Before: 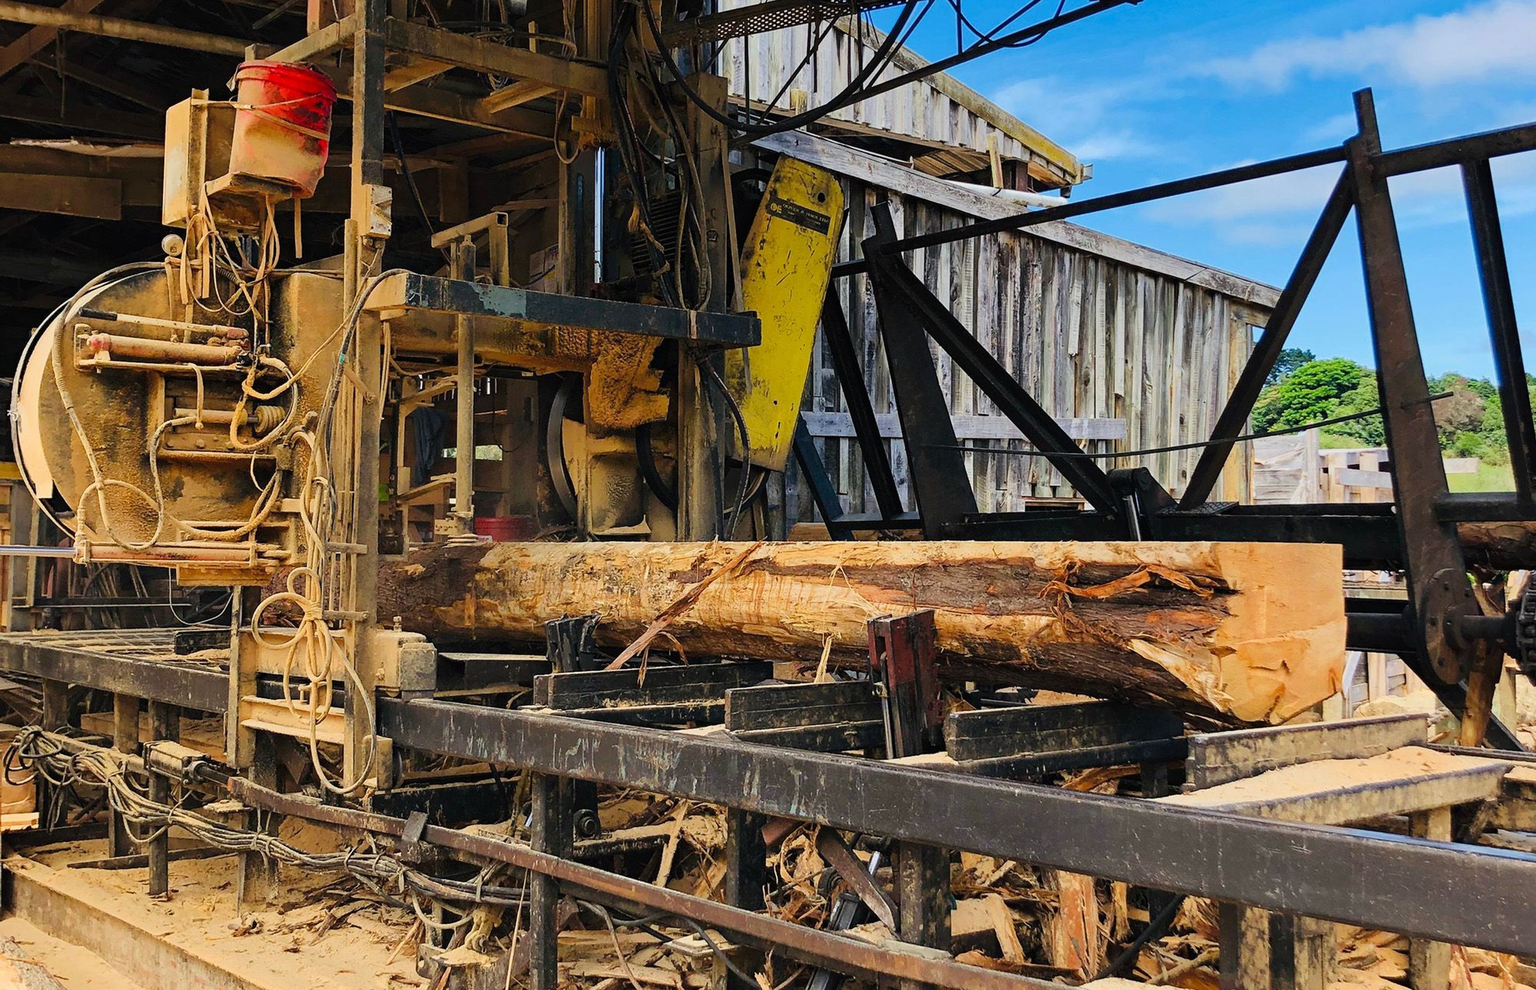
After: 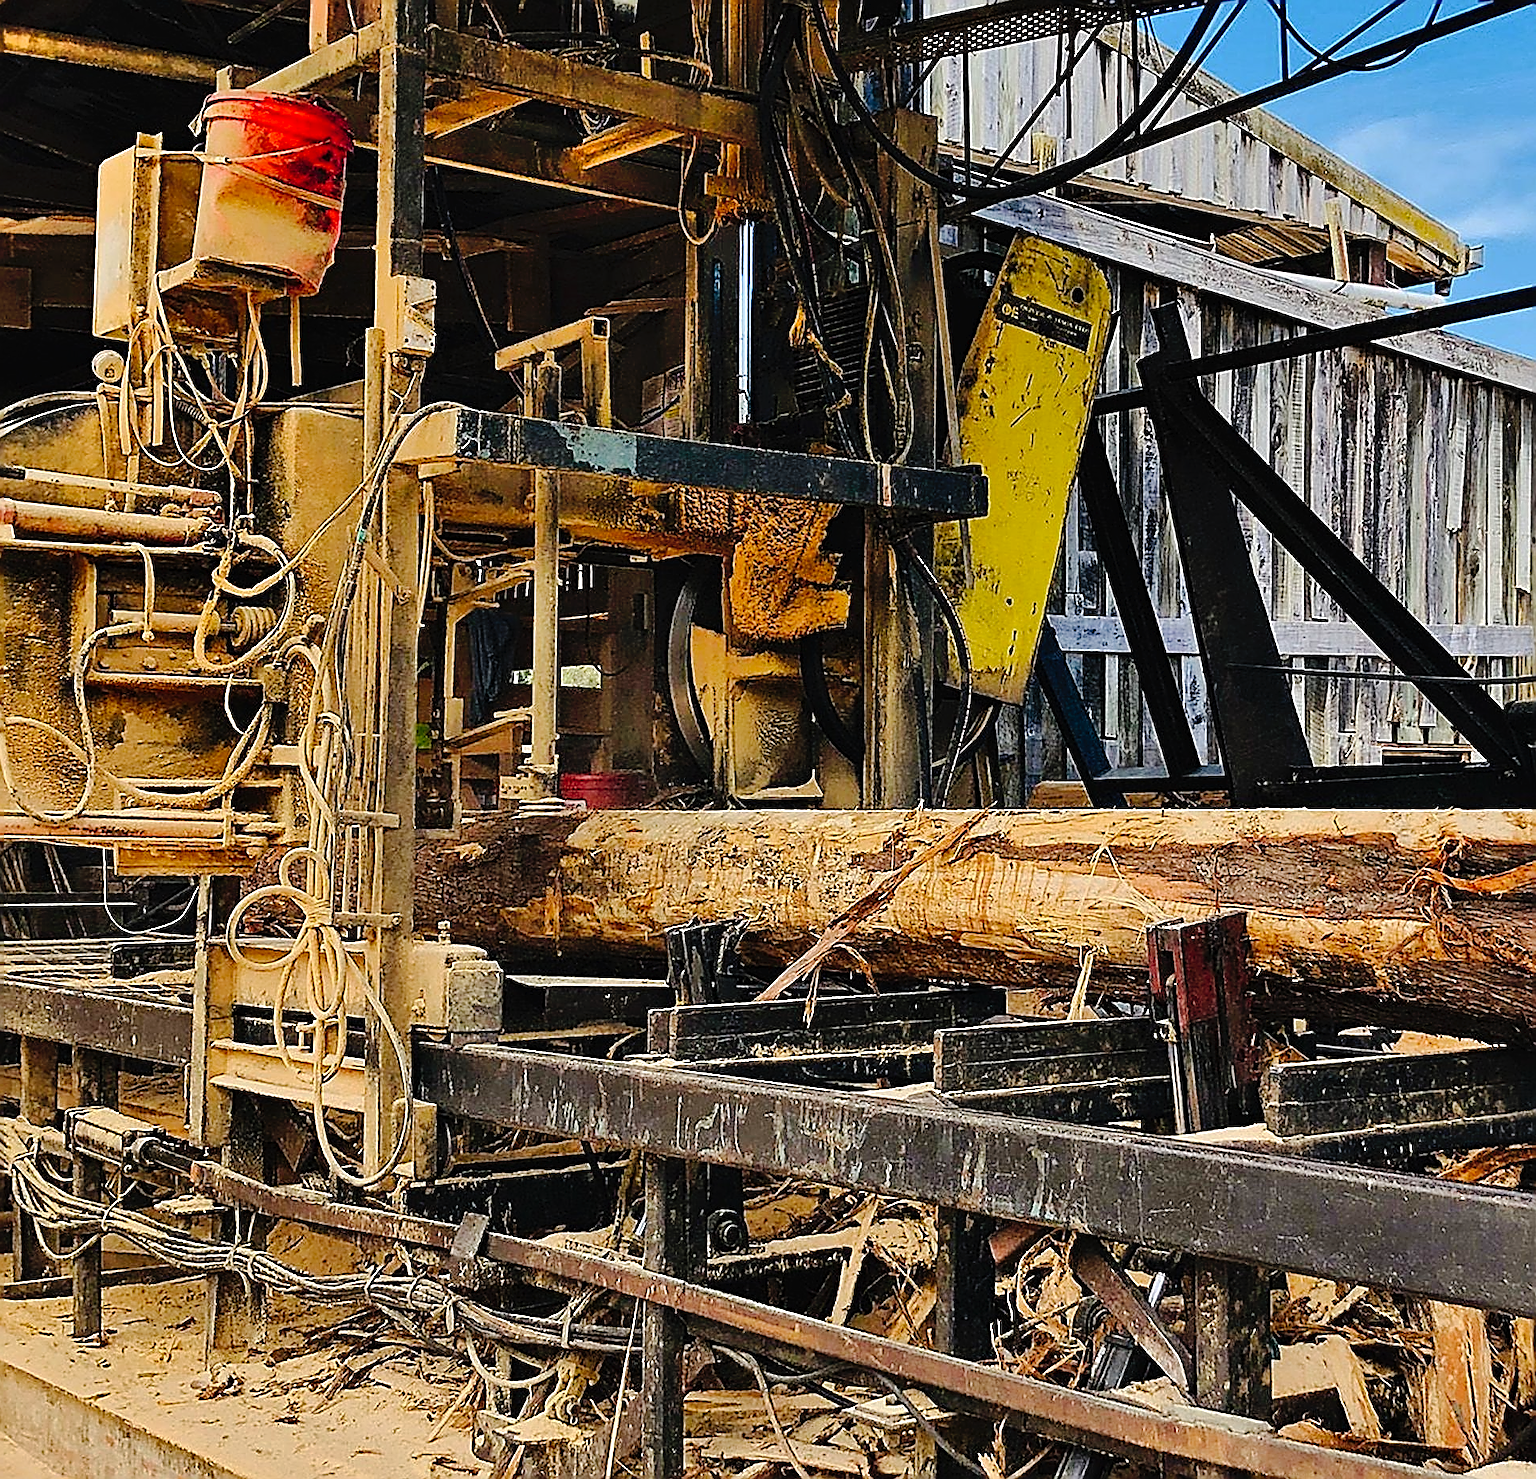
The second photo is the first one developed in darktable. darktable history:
shadows and highlights: soften with gaussian
sharpen: amount 1.866
crop and rotate: left 6.549%, right 26.526%
tone curve: curves: ch0 [(0, 0) (0.003, 0.016) (0.011, 0.015) (0.025, 0.017) (0.044, 0.026) (0.069, 0.034) (0.1, 0.043) (0.136, 0.068) (0.177, 0.119) (0.224, 0.175) (0.277, 0.251) (0.335, 0.328) (0.399, 0.415) (0.468, 0.499) (0.543, 0.58) (0.623, 0.659) (0.709, 0.731) (0.801, 0.807) (0.898, 0.895) (1, 1)], preserve colors none
